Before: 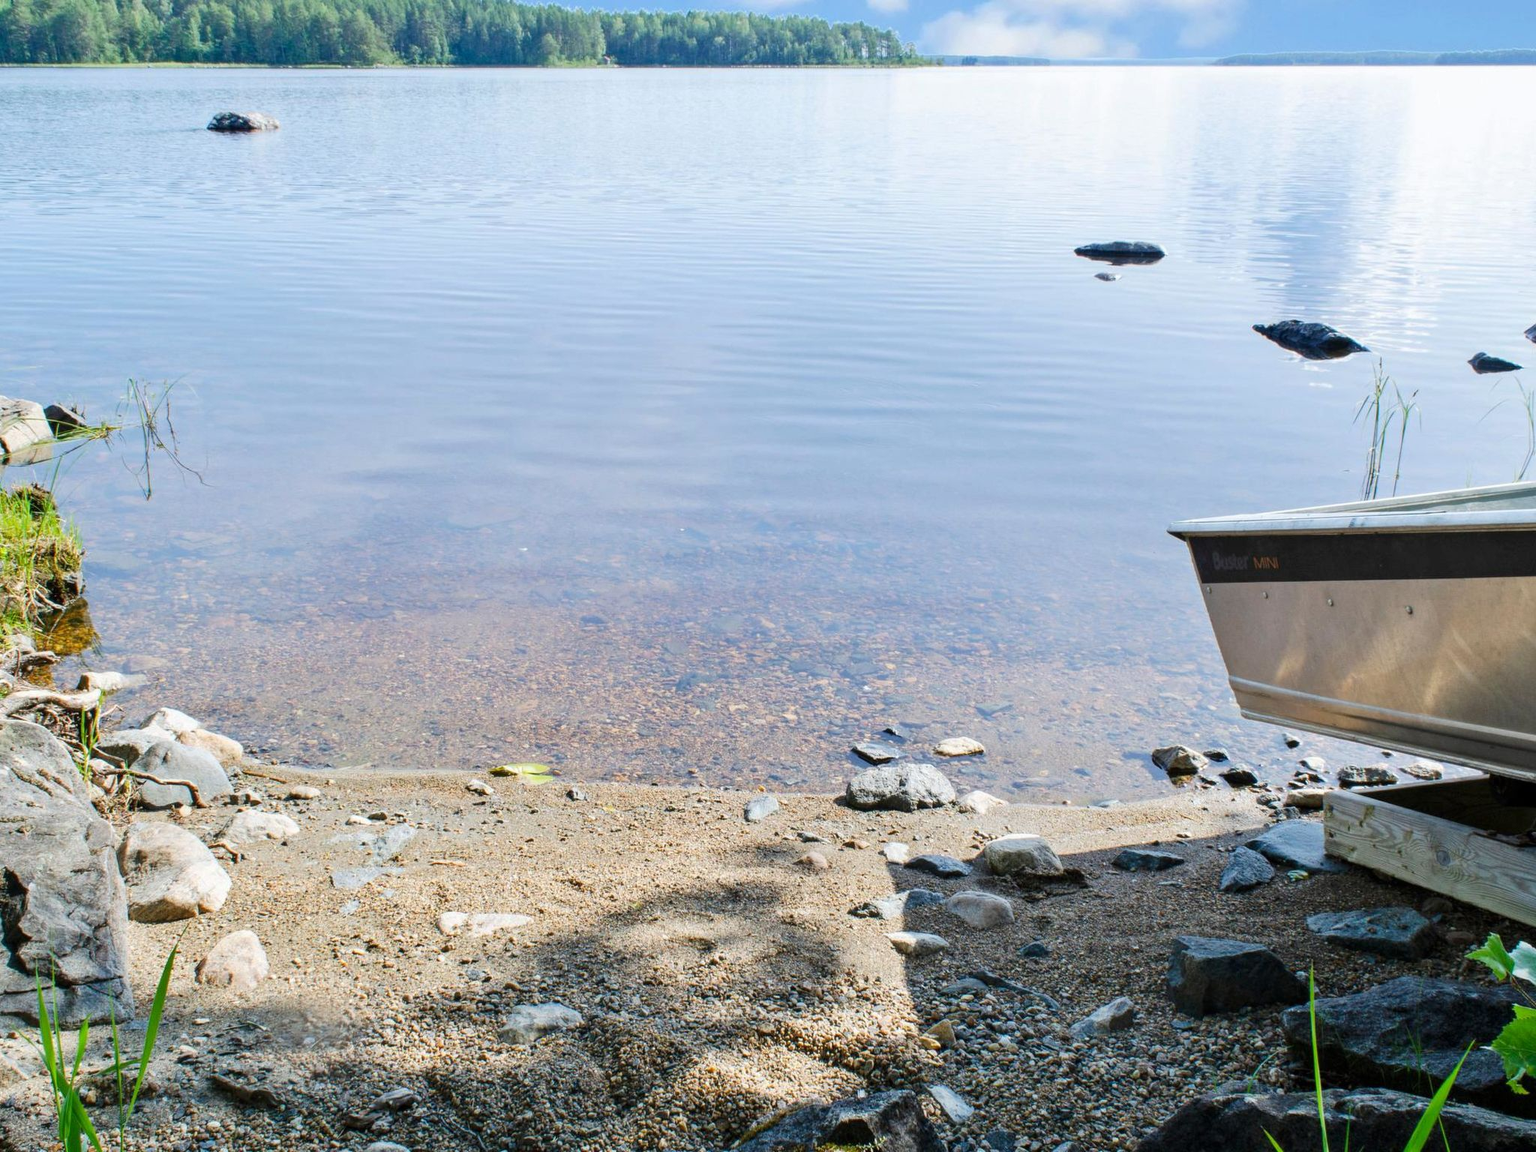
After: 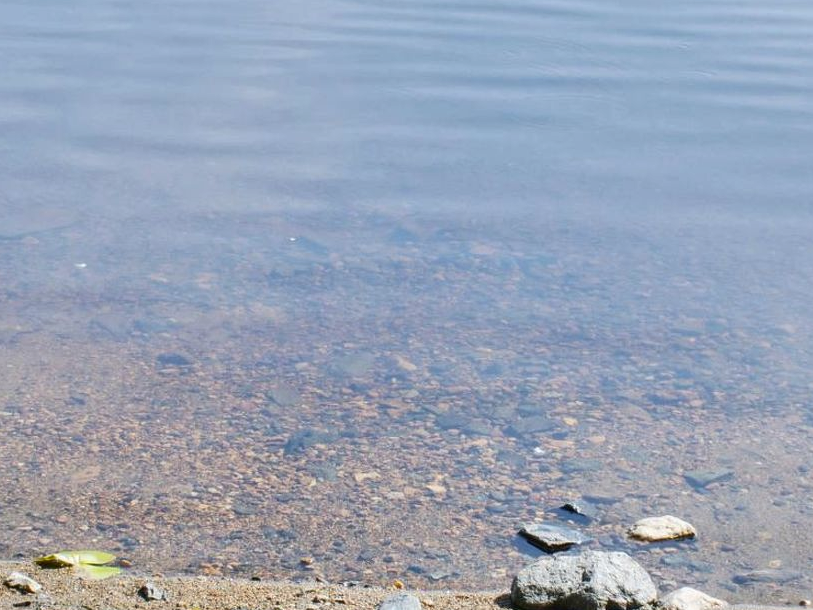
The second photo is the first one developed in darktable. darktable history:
crop: left 30.134%, top 30.453%, right 30.144%, bottom 29.782%
shadows and highlights: shadows 52.39, shadows color adjustment 99.17%, highlights color adjustment 0.75%, soften with gaussian
